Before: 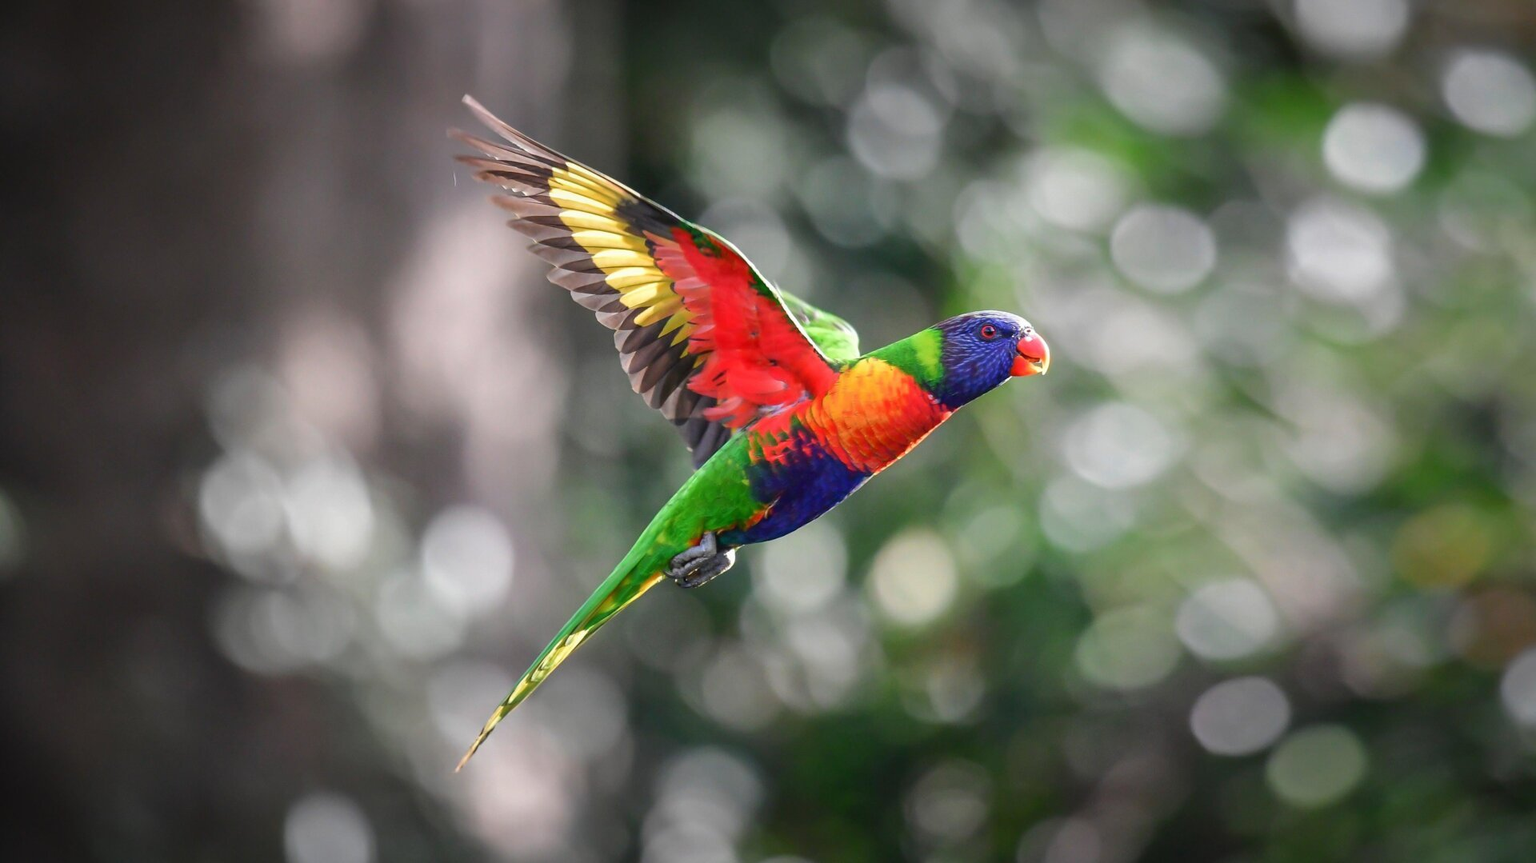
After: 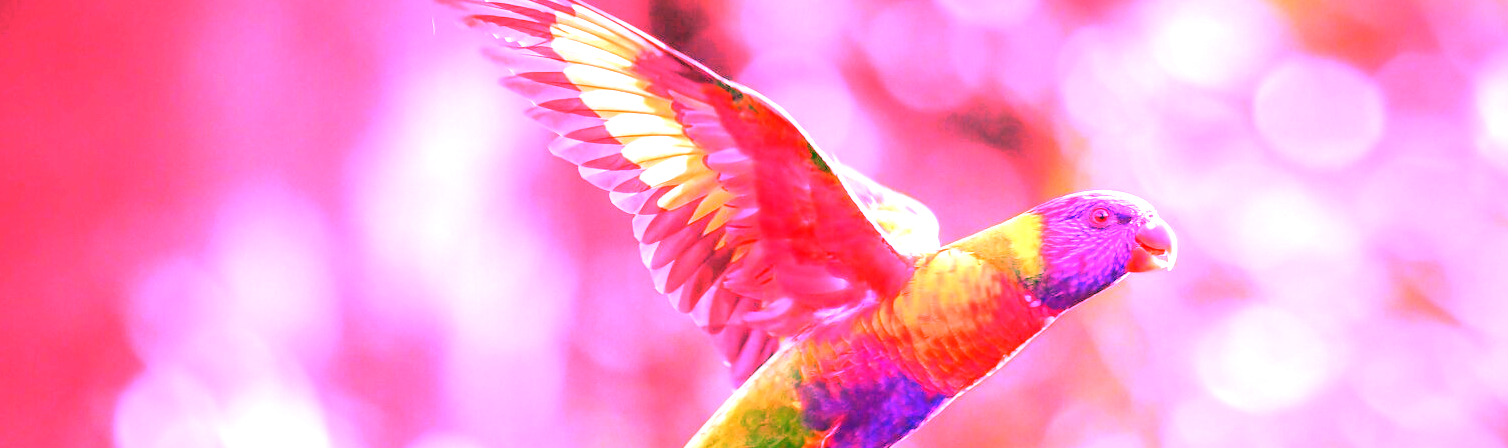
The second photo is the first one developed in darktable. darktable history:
white balance: red 4.26, blue 1.802
crop: left 7.036%, top 18.398%, right 14.379%, bottom 40.043%
exposure: exposure 0.77 EV, compensate highlight preservation false
color zones: curves: ch0 [(0, 0.5) (0.143, 0.5) (0.286, 0.5) (0.429, 0.5) (0.62, 0.489) (0.714, 0.445) (0.844, 0.496) (1, 0.5)]; ch1 [(0, 0.5) (0.143, 0.5) (0.286, 0.5) (0.429, 0.5) (0.571, 0.5) (0.714, 0.523) (0.857, 0.5) (1, 0.5)]
